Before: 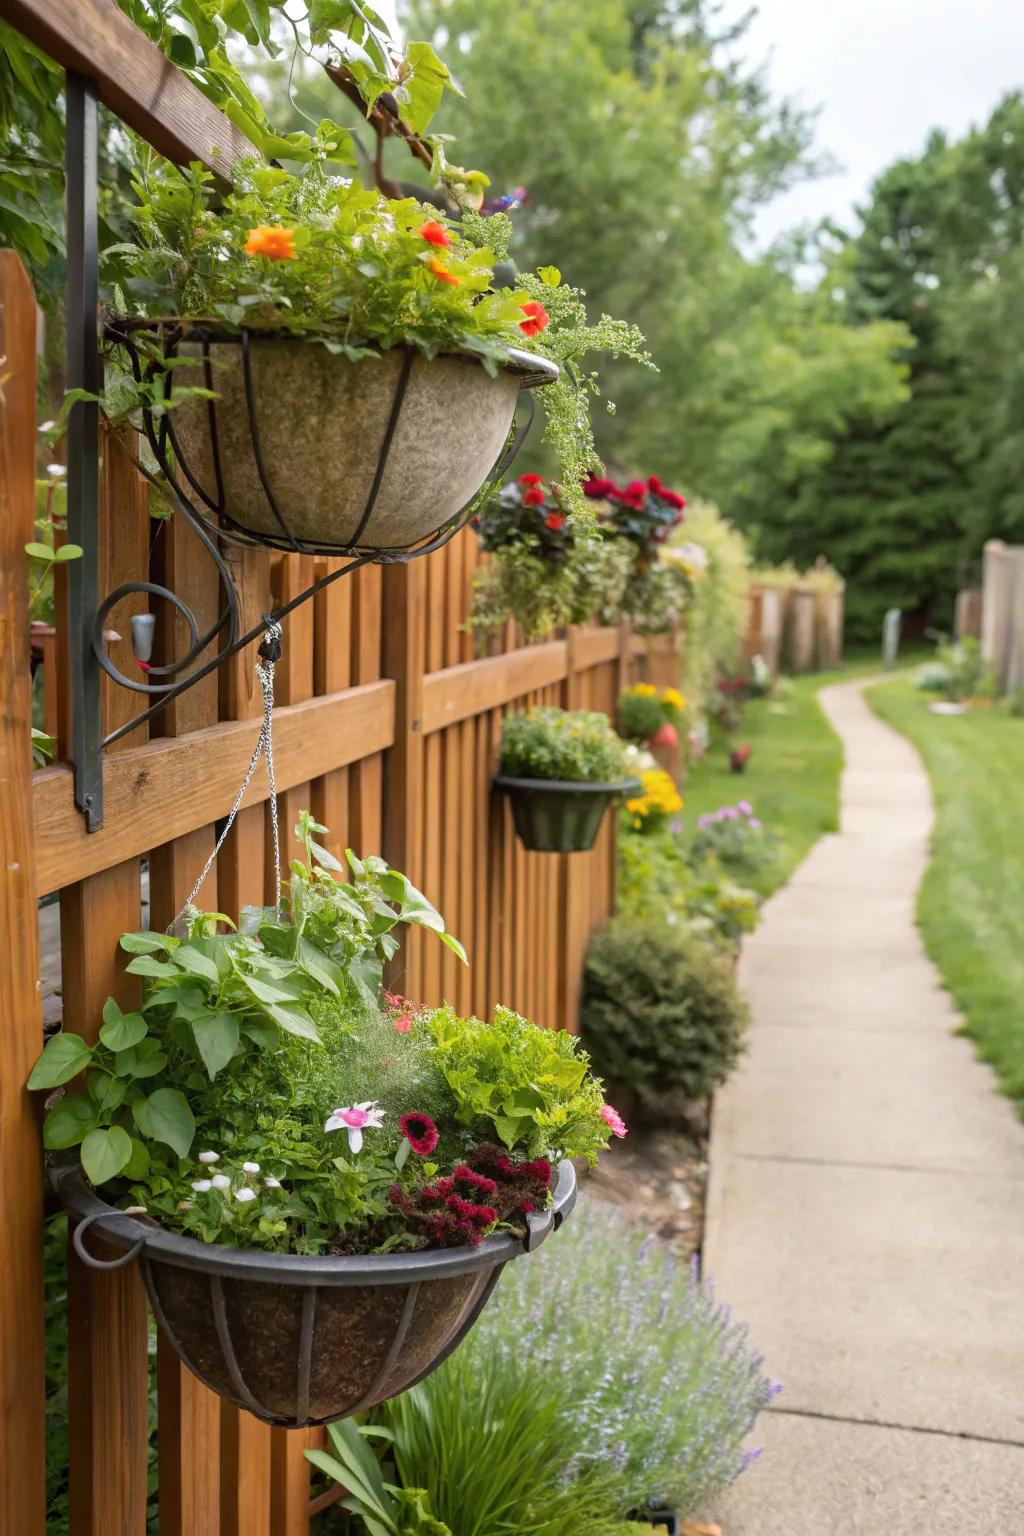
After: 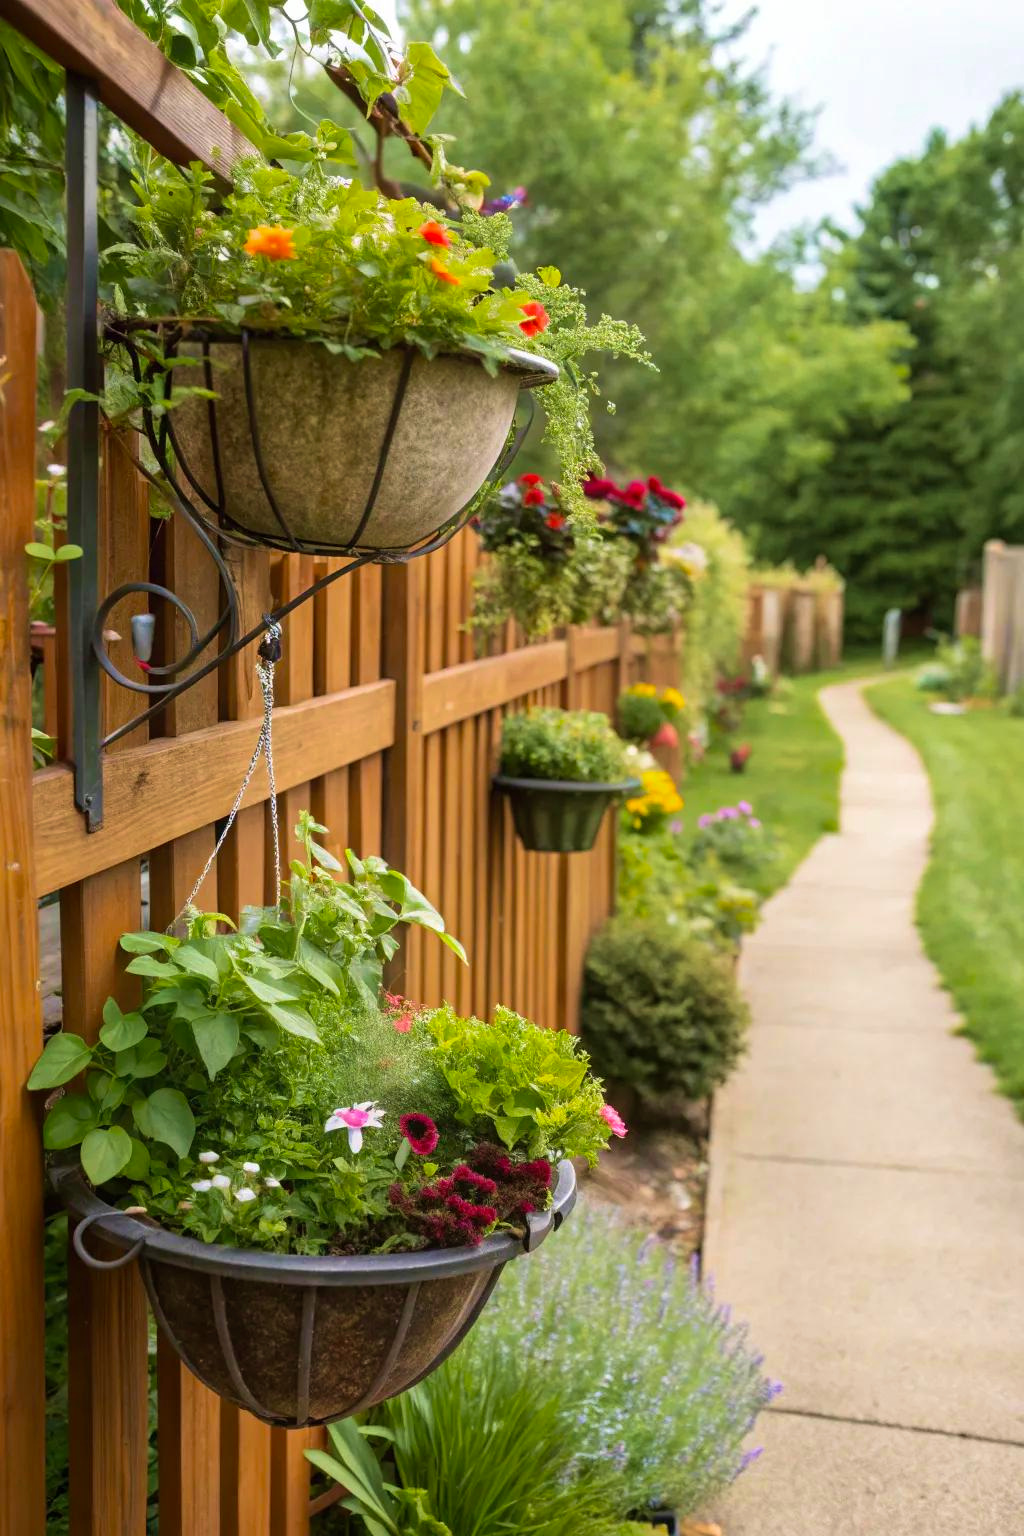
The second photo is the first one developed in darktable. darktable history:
velvia: strength 40%
color balance: output saturation 110%
